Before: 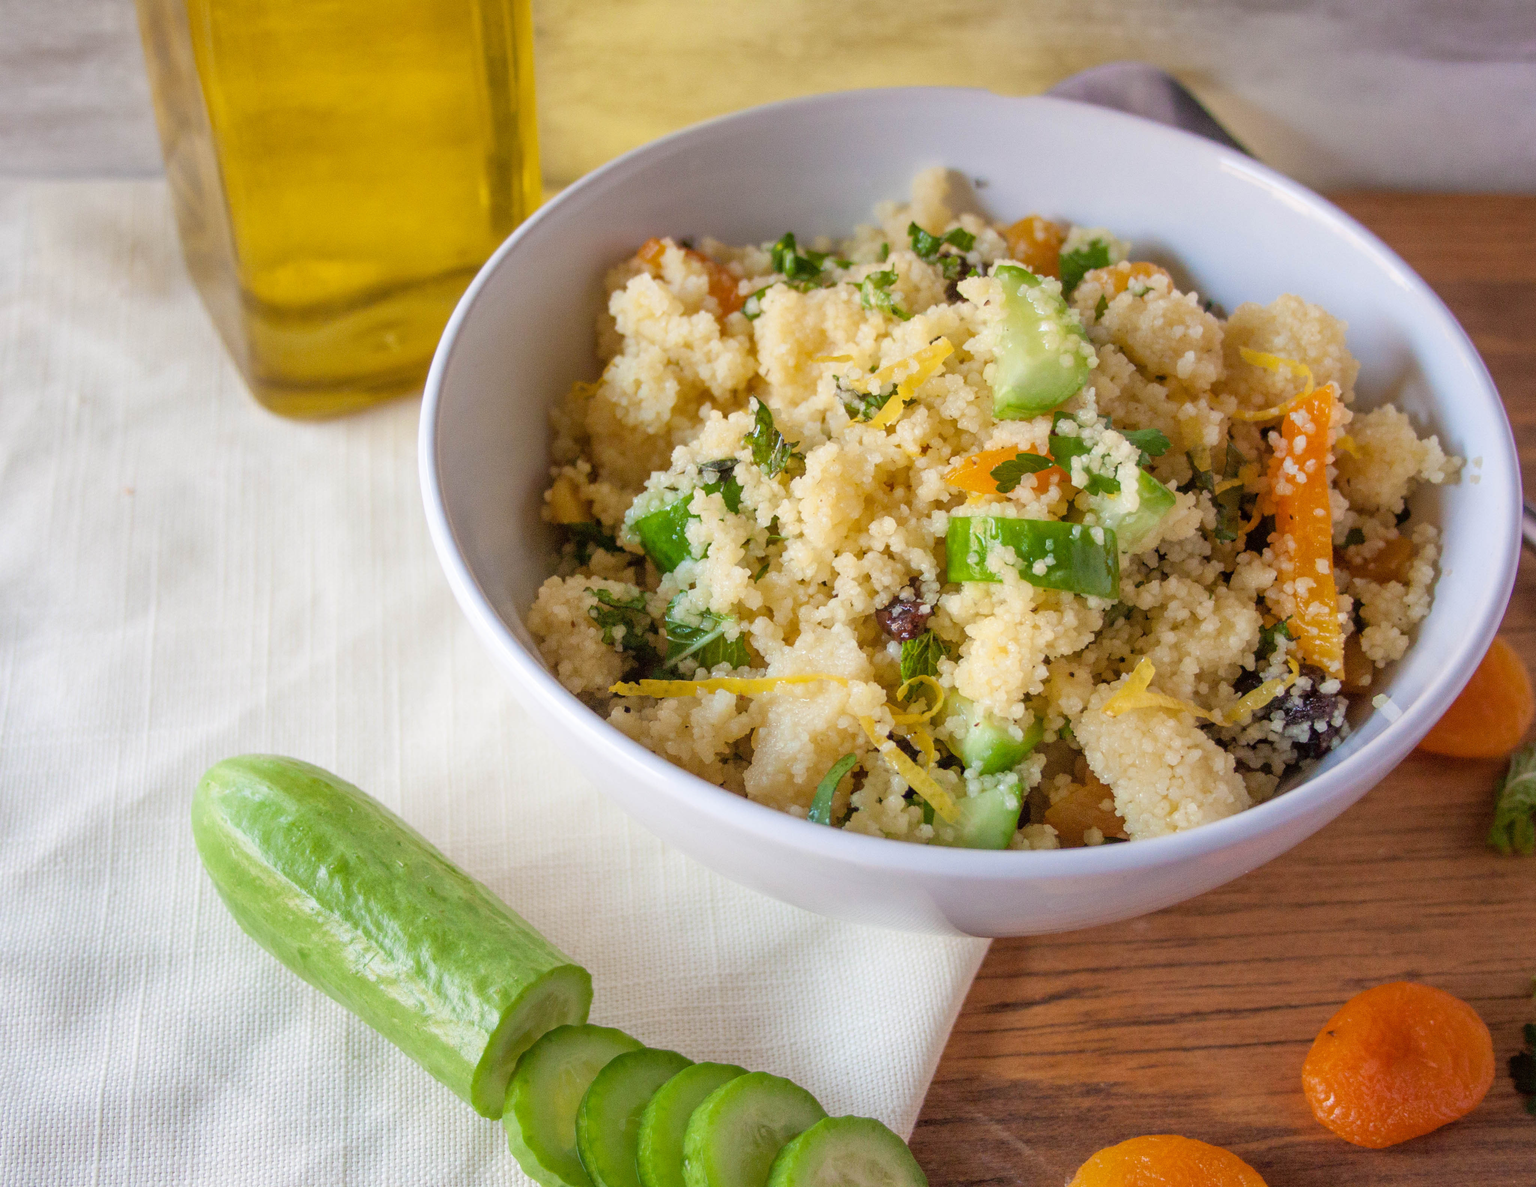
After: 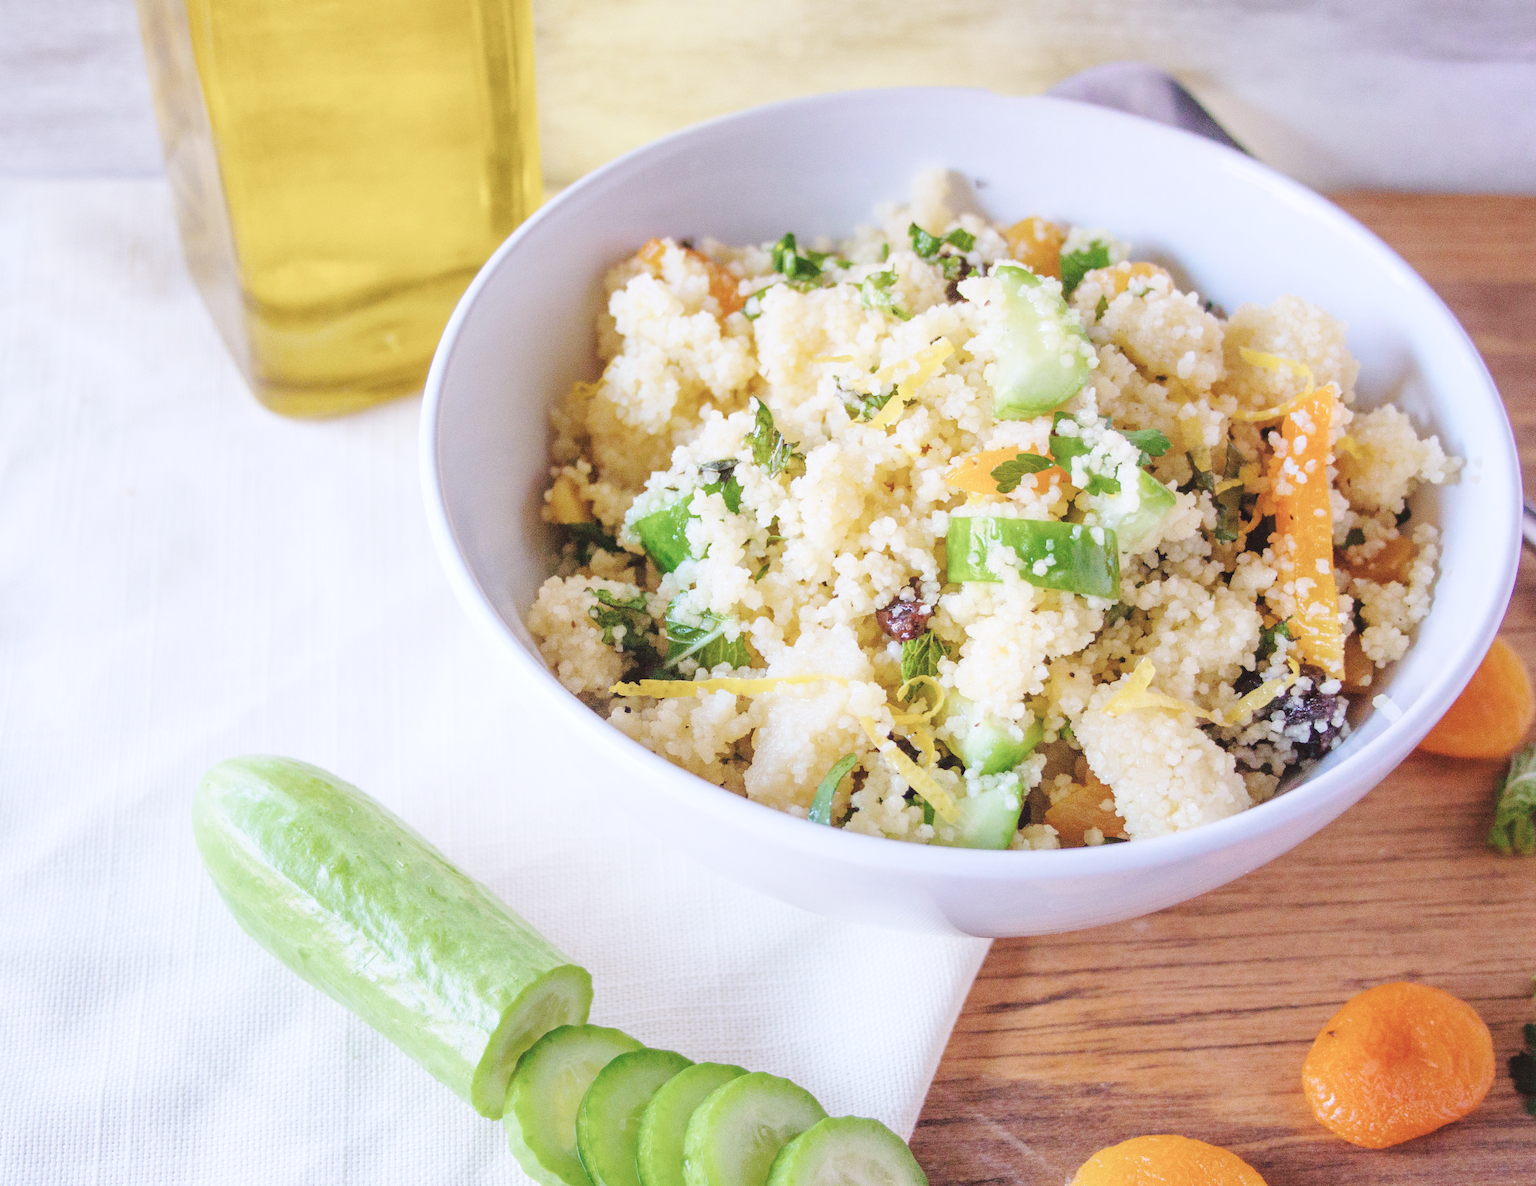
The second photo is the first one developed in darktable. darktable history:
base curve: curves: ch0 [(0, 0.007) (0.028, 0.063) (0.121, 0.311) (0.46, 0.743) (0.859, 0.957) (1, 1)], preserve colors none
contrast brightness saturation: saturation -0.1
color calibration: illuminant as shot in camera, x 0.377, y 0.392, temperature 4169.3 K, saturation algorithm version 1 (2020)
